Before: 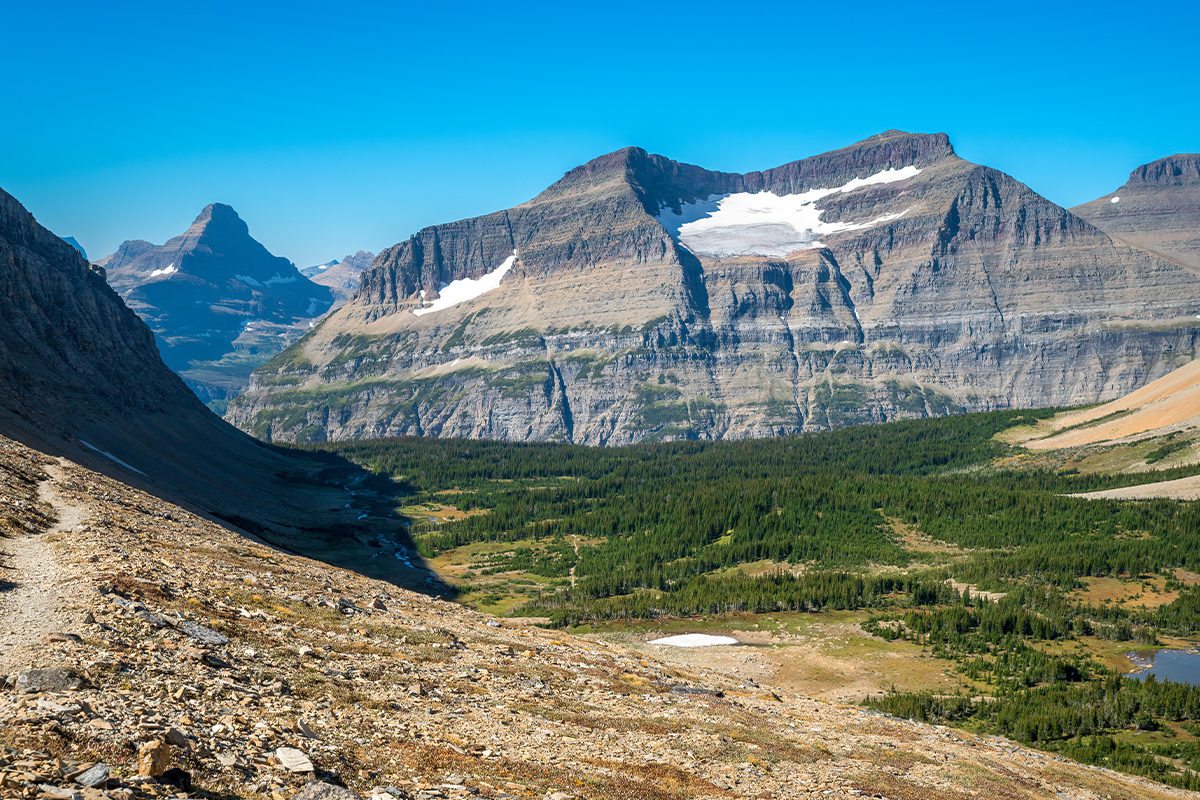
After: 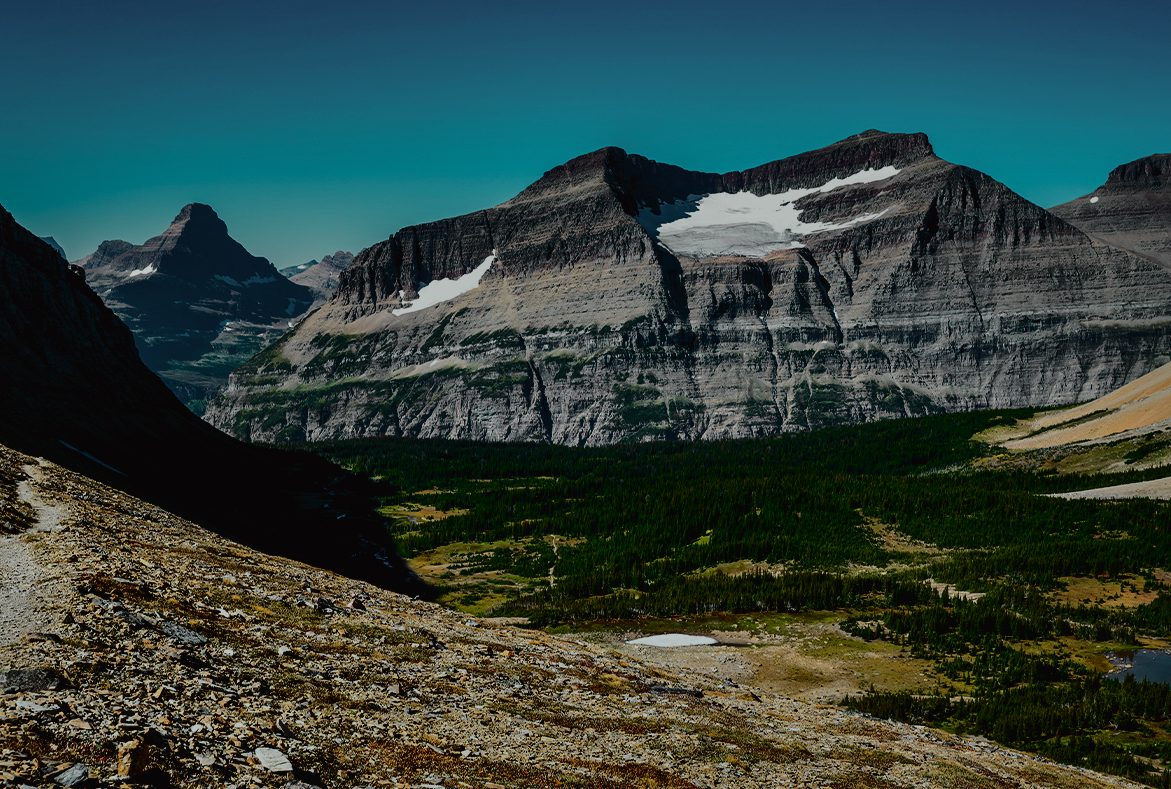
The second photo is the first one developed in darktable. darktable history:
white balance: red 0.978, blue 0.999
exposure: exposure -2.002 EV, compensate highlight preservation false
tone curve: curves: ch0 [(0, 0.014) (0.17, 0.099) (0.398, 0.423) (0.725, 0.828) (0.872, 0.918) (1, 0.981)]; ch1 [(0, 0) (0.402, 0.36) (0.489, 0.491) (0.5, 0.503) (0.515, 0.52) (0.545, 0.572) (0.615, 0.662) (0.701, 0.725) (1, 1)]; ch2 [(0, 0) (0.42, 0.458) (0.485, 0.499) (0.503, 0.503) (0.531, 0.542) (0.561, 0.594) (0.644, 0.694) (0.717, 0.753) (1, 0.991)], color space Lab, independent channels
crop and rotate: left 1.774%, right 0.633%, bottom 1.28%
contrast equalizer: octaves 7, y [[0.6 ×6], [0.55 ×6], [0 ×6], [0 ×6], [0 ×6]]
filmic rgb: black relative exposure -14.19 EV, white relative exposure 3.39 EV, hardness 7.89, preserve chrominance max RGB
color calibration: output R [1.003, 0.027, -0.041, 0], output G [-0.018, 1.043, -0.038, 0], output B [0.071, -0.086, 1.017, 0], illuminant as shot in camera, x 0.359, y 0.362, temperature 4570.54 K
